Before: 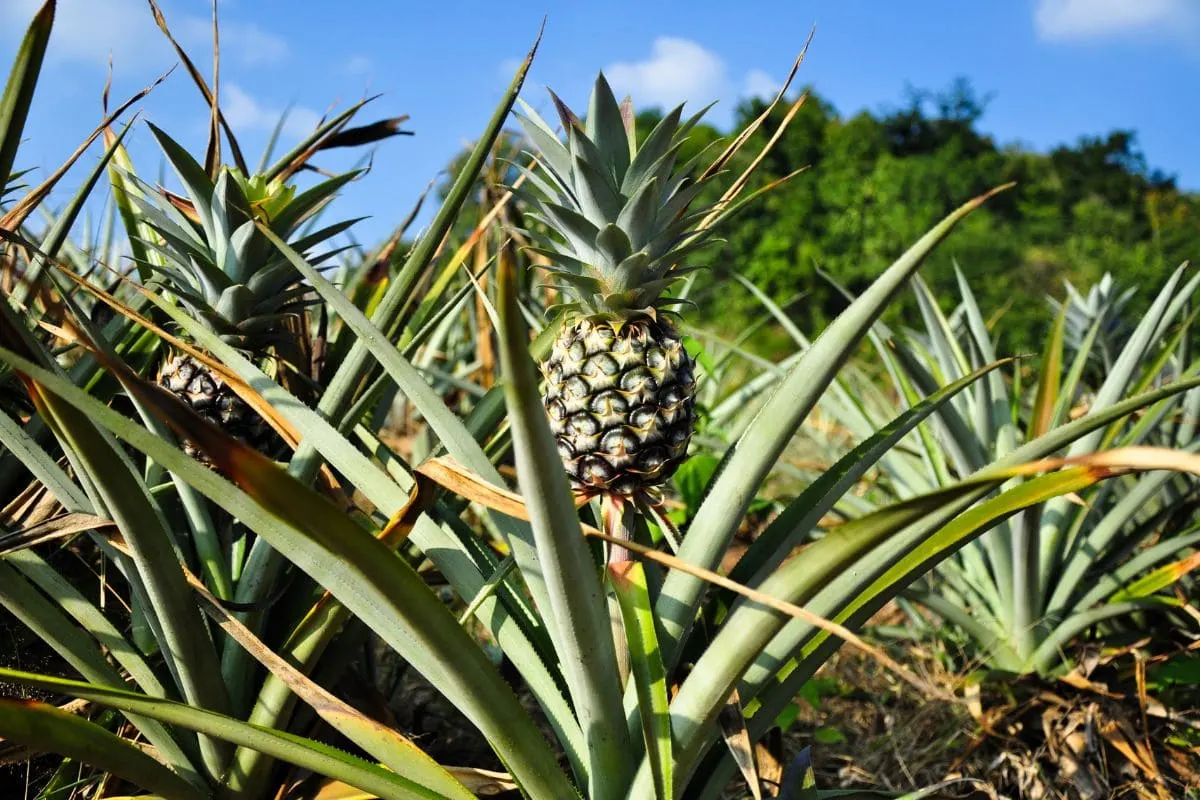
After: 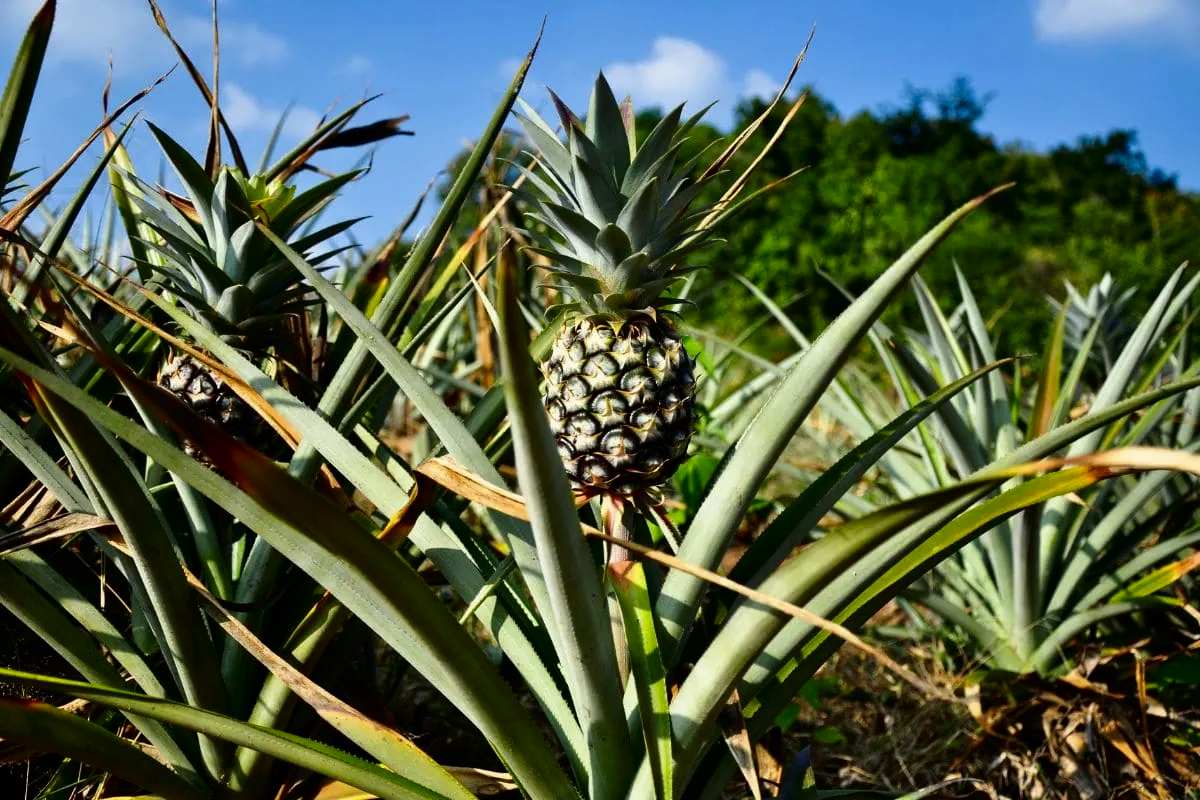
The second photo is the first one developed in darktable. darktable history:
tone curve: curves: ch0 [(0, 0) (0.153, 0.06) (1, 1)], color space Lab, independent channels, preserve colors none
